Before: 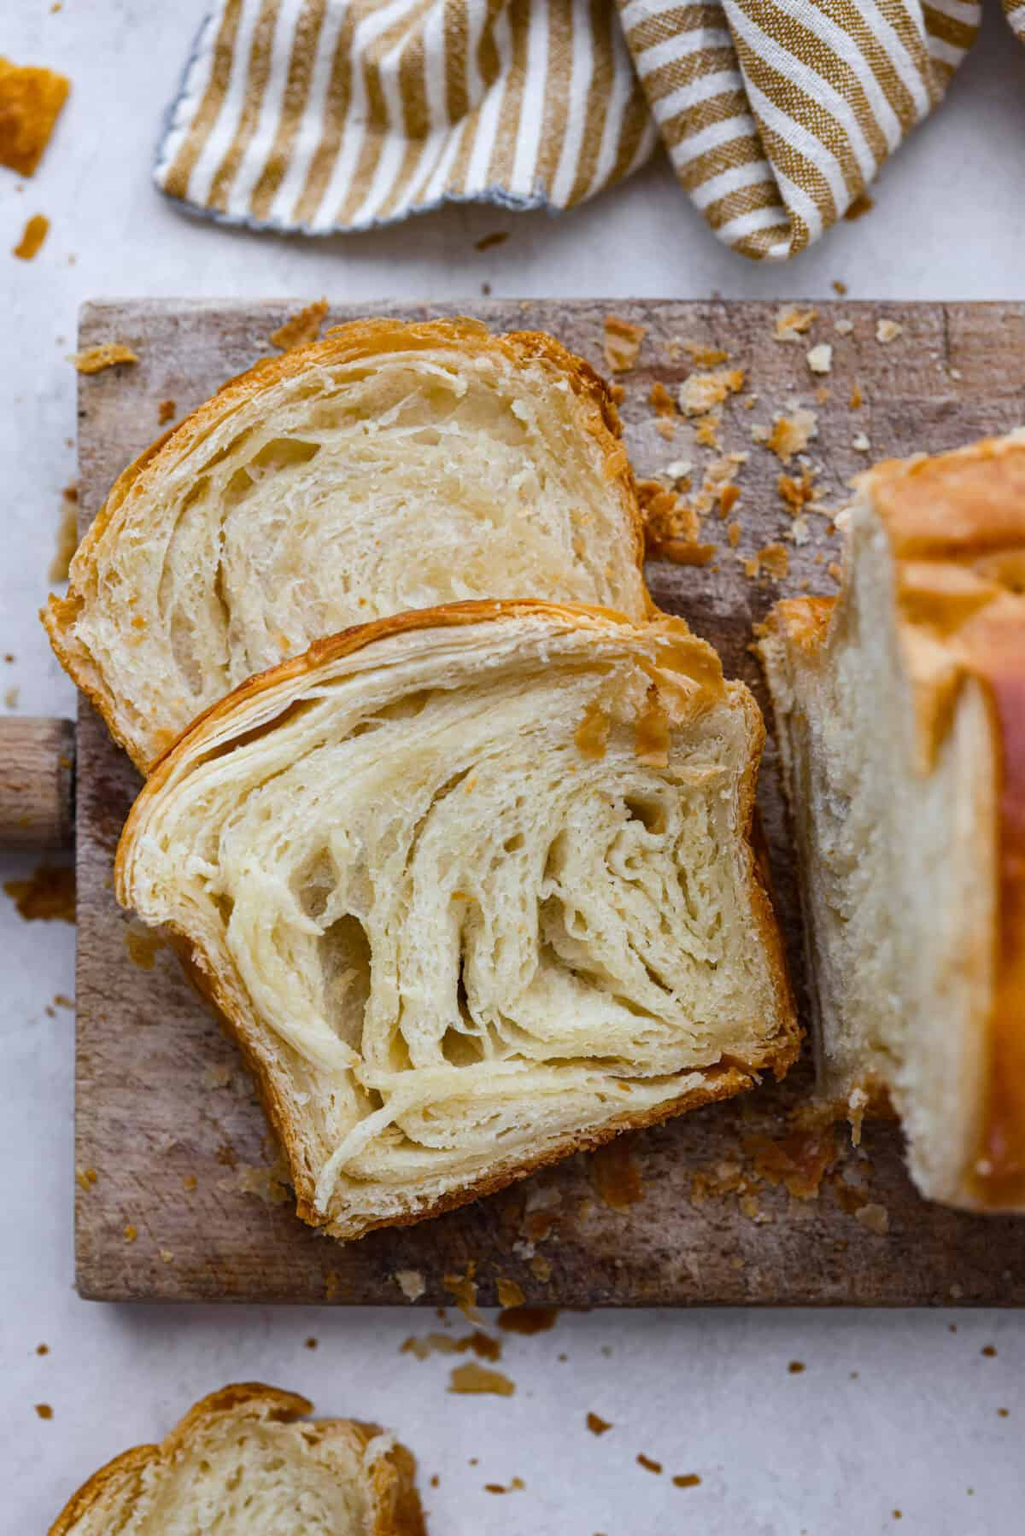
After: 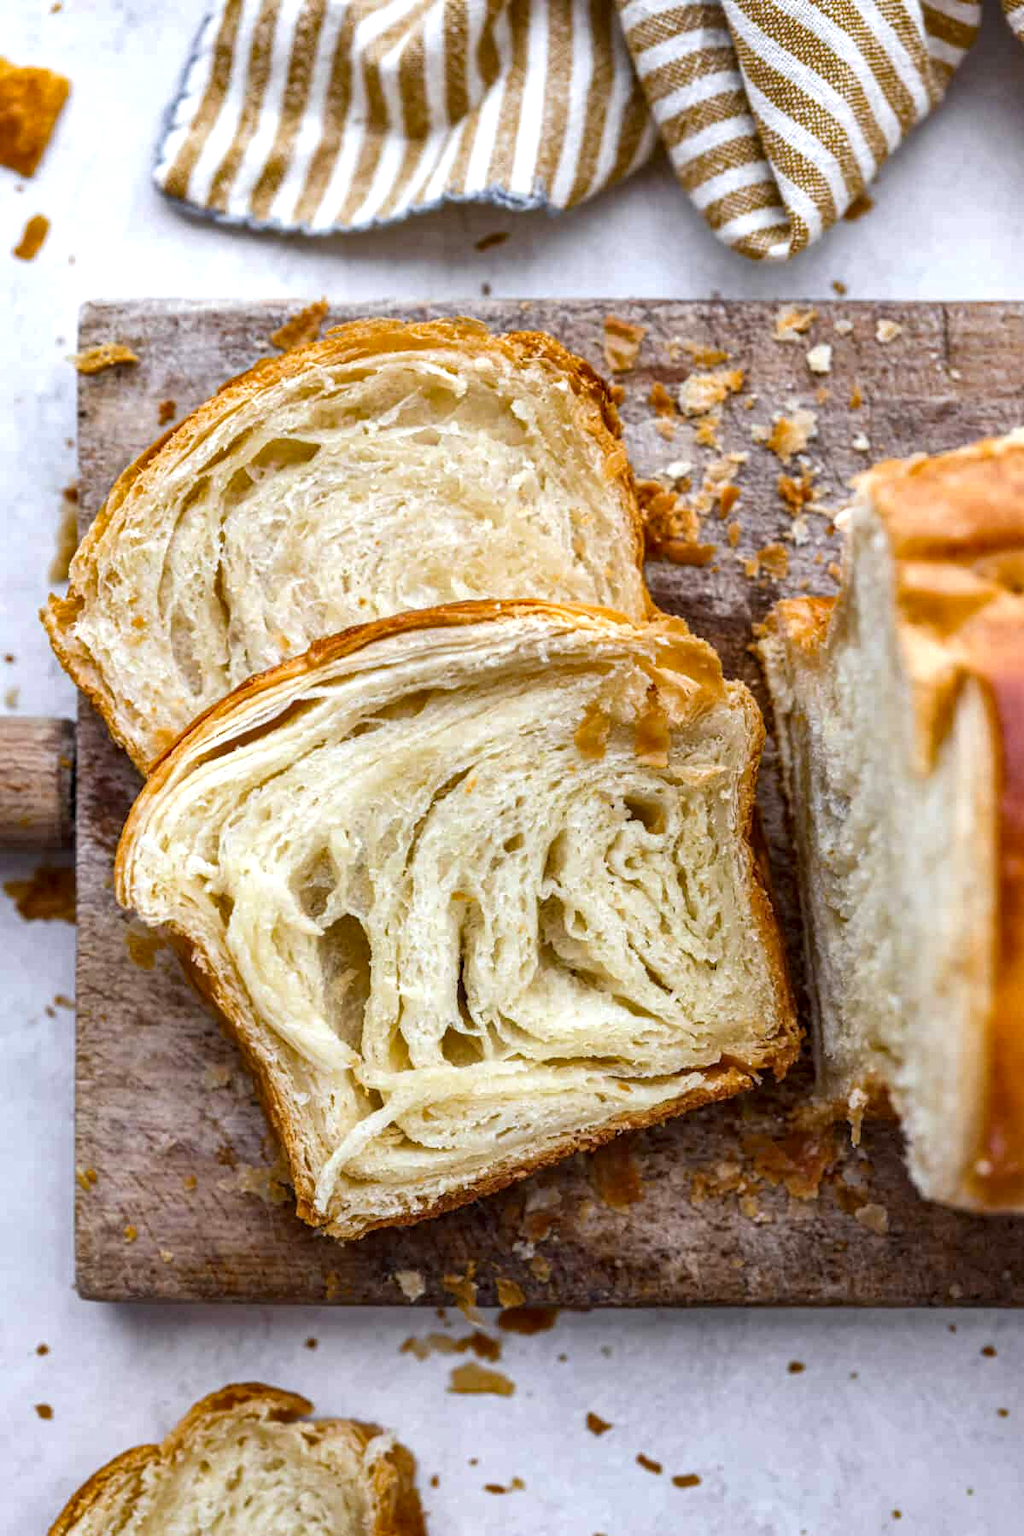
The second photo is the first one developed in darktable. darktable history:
exposure: black level correction 0.001, exposure 0.5 EV, compensate exposure bias true, compensate highlight preservation false
shadows and highlights: shadows 37.27, highlights -28.18, soften with gaussian
local contrast: on, module defaults
